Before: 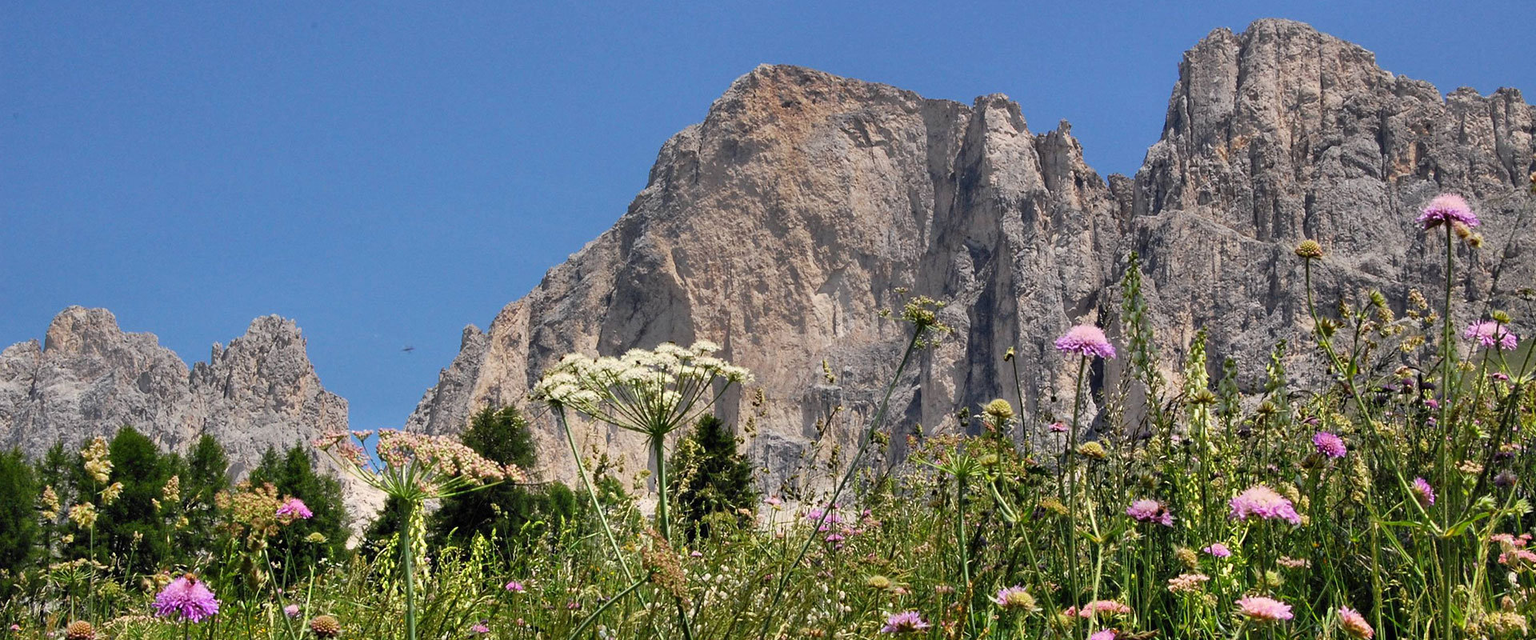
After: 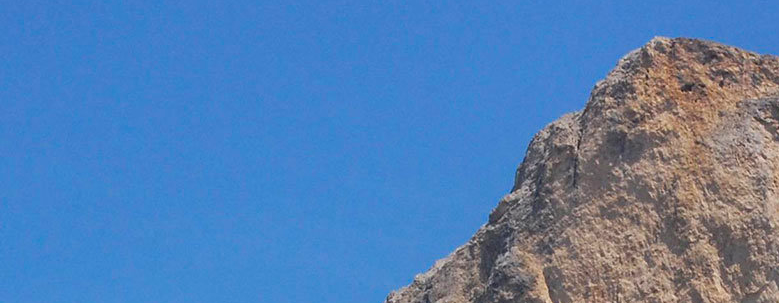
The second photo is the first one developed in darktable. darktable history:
crop: left 15.452%, top 5.459%, right 43.956%, bottom 56.62%
color balance rgb: perceptual saturation grading › global saturation 34.05%, global vibrance 5.56%
